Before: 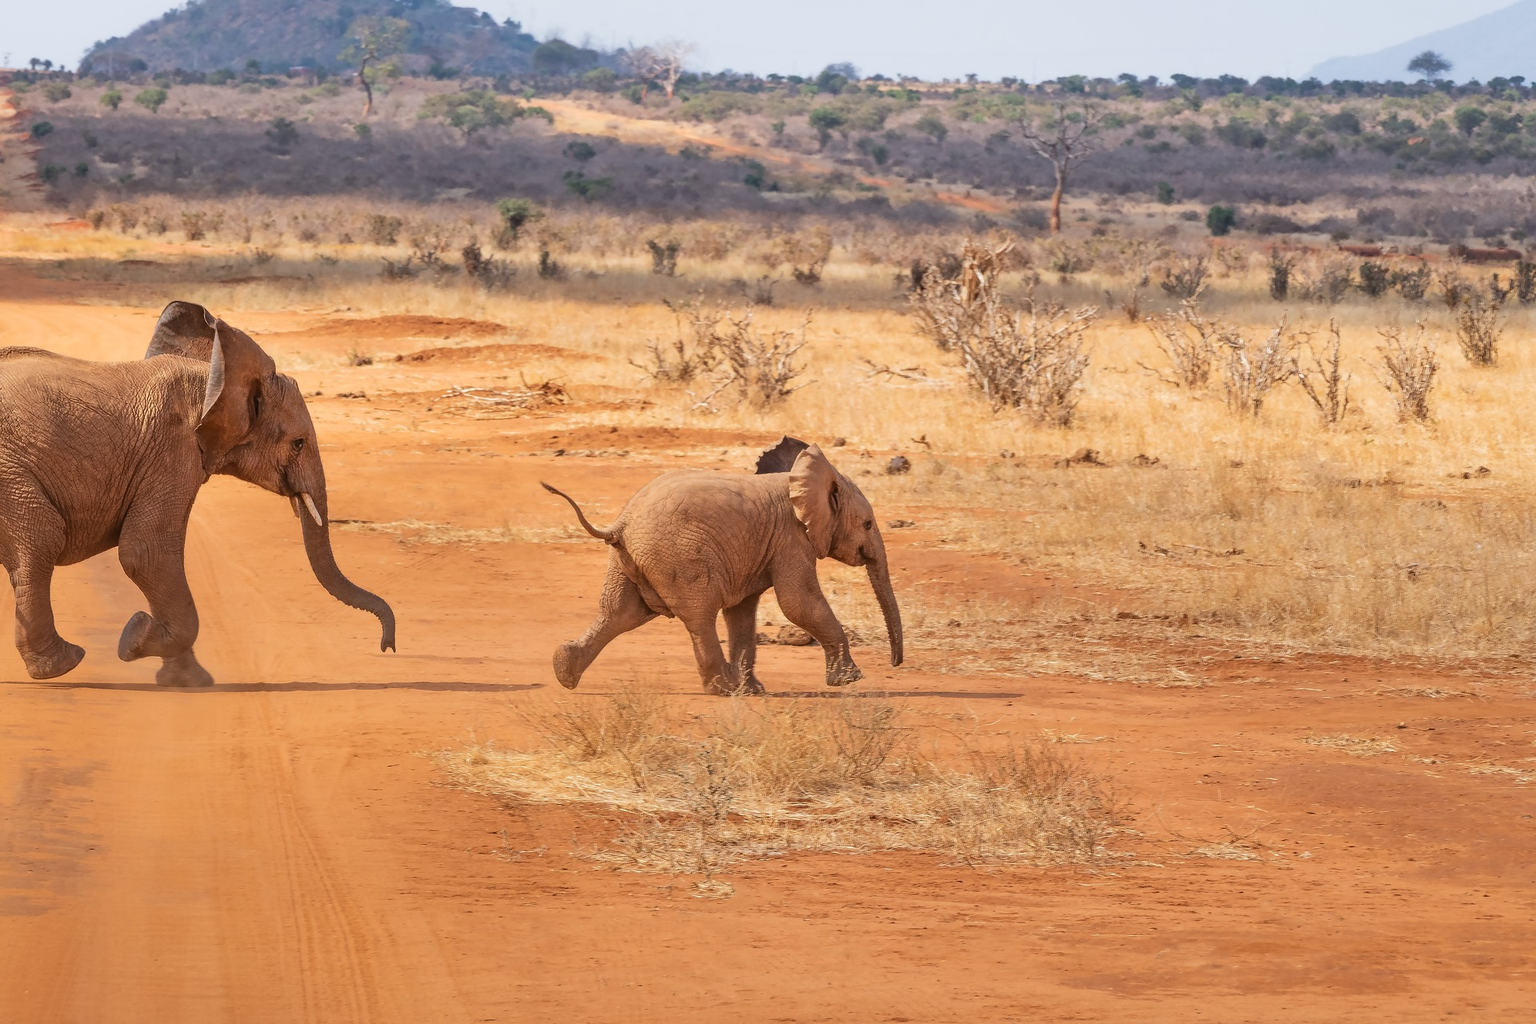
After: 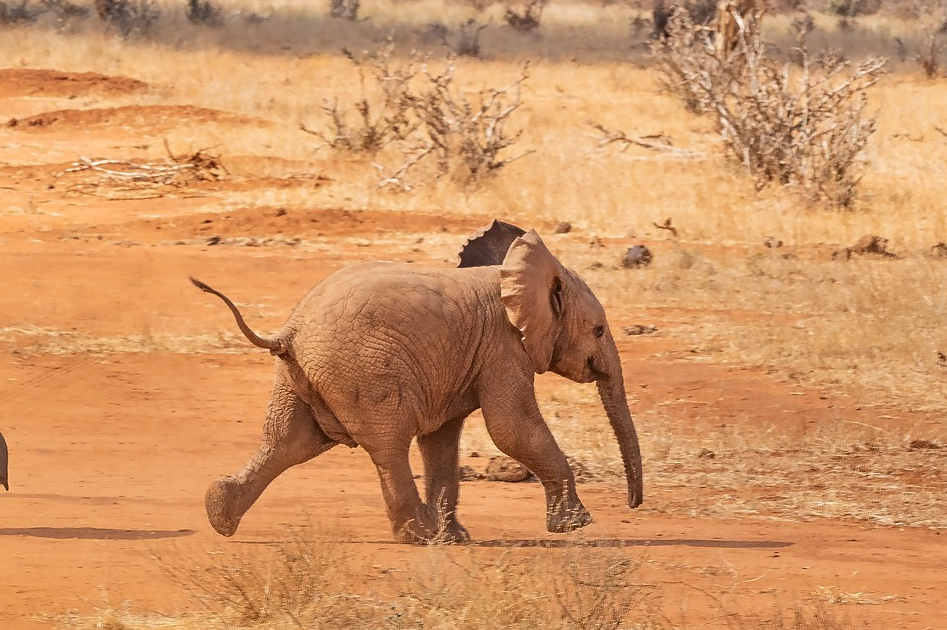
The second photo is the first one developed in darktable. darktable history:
sharpen: amount 0.217
crop: left 25.323%, top 25.401%, right 25.305%, bottom 25.318%
